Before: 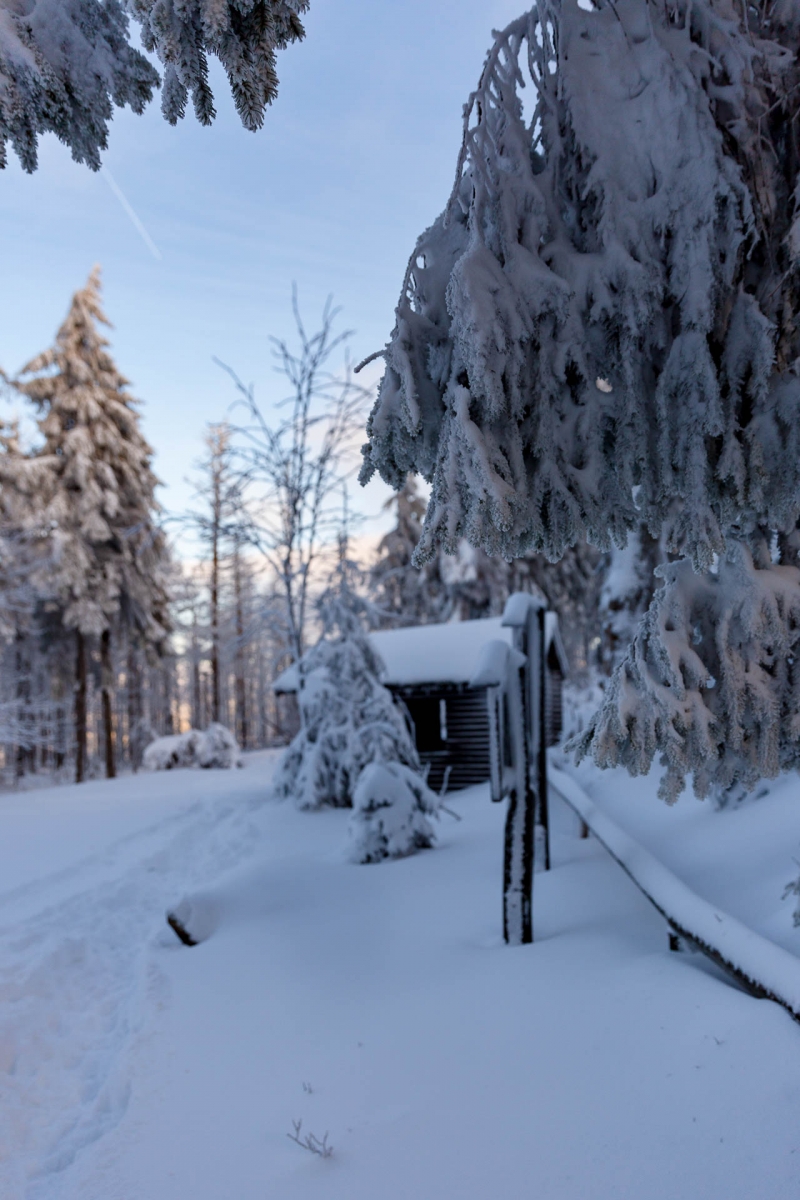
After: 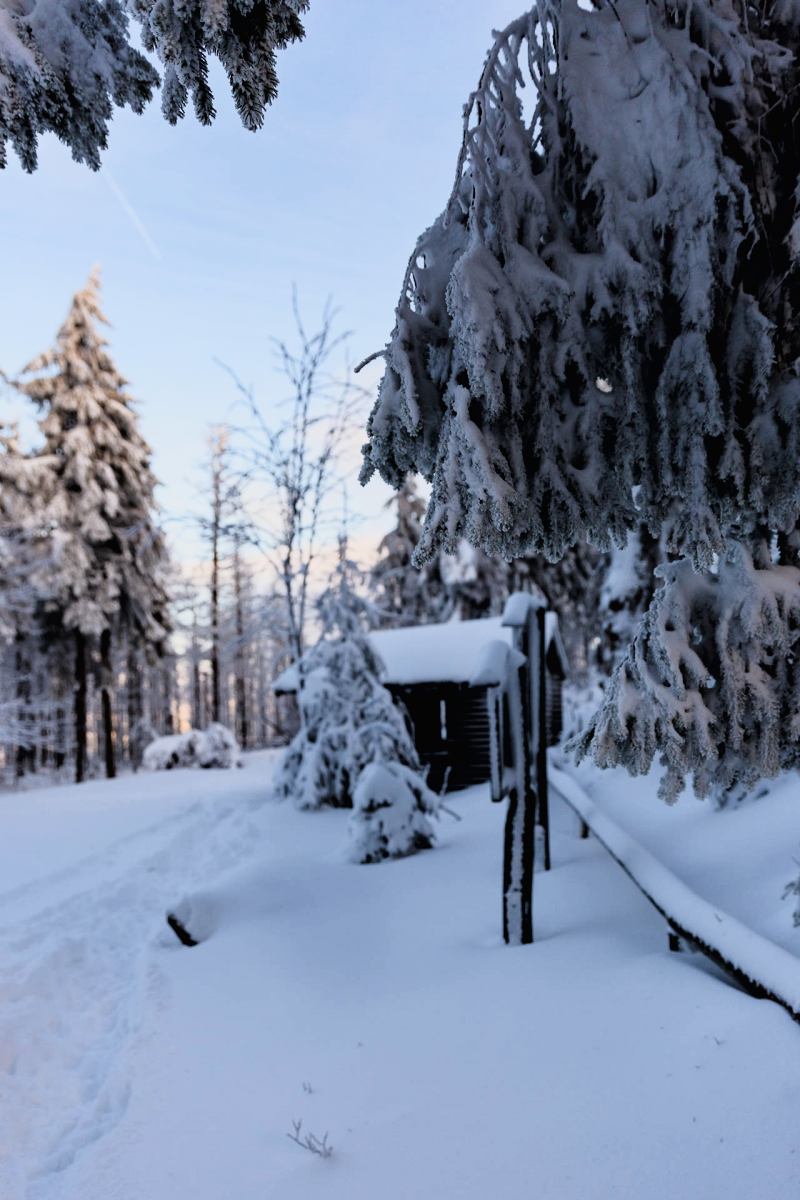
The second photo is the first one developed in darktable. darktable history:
filmic rgb: black relative exposure -7.32 EV, white relative exposure 5.09 EV, hardness 3.2
tone curve: curves: ch0 [(0.016, 0.011) (0.084, 0.026) (0.469, 0.508) (0.721, 0.862) (1, 1)], color space Lab, linked channels, preserve colors none
